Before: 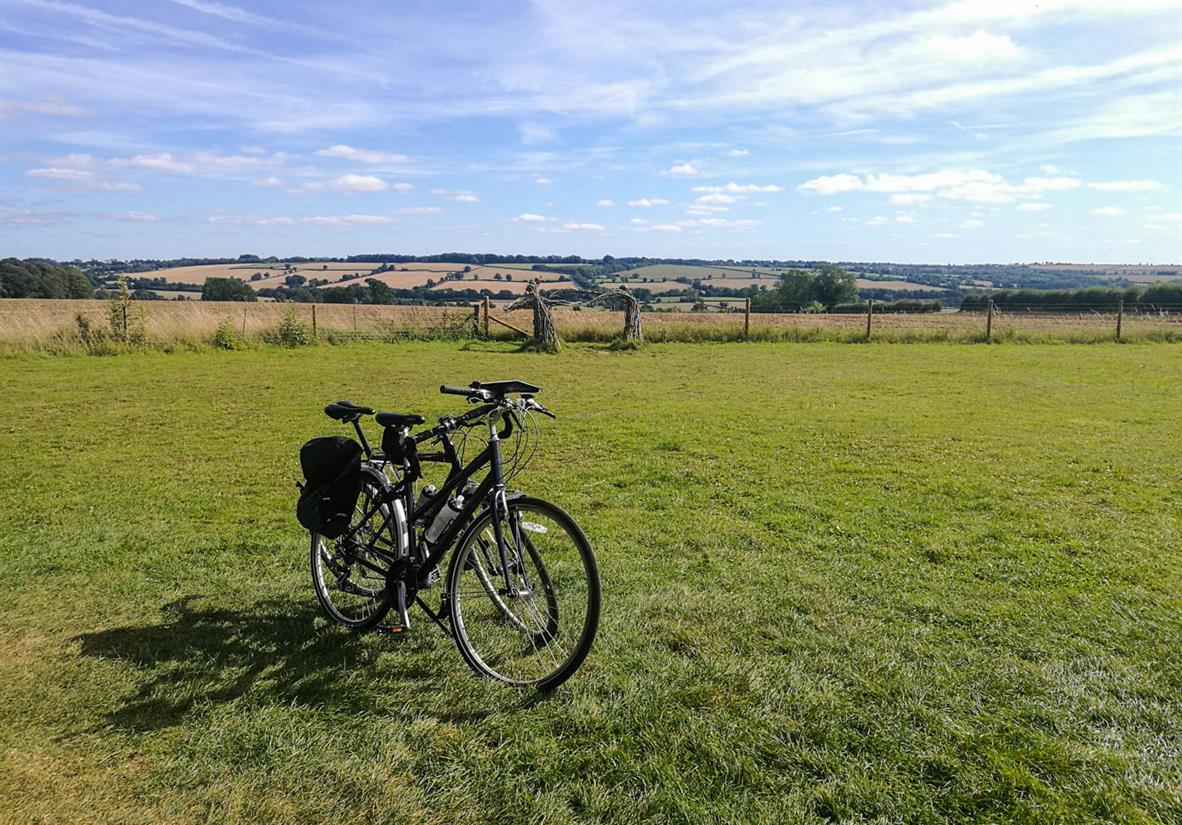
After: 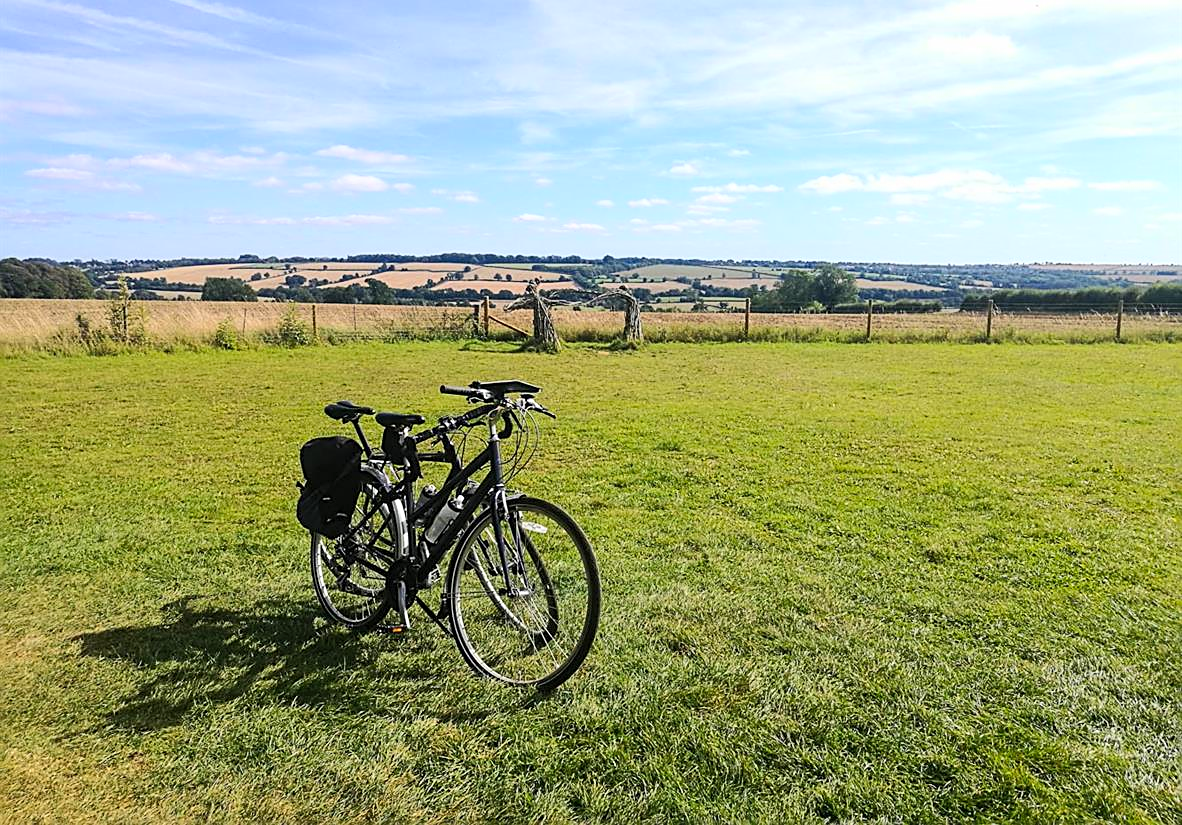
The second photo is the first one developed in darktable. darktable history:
contrast brightness saturation: contrast 0.203, brightness 0.169, saturation 0.217
sharpen: on, module defaults
